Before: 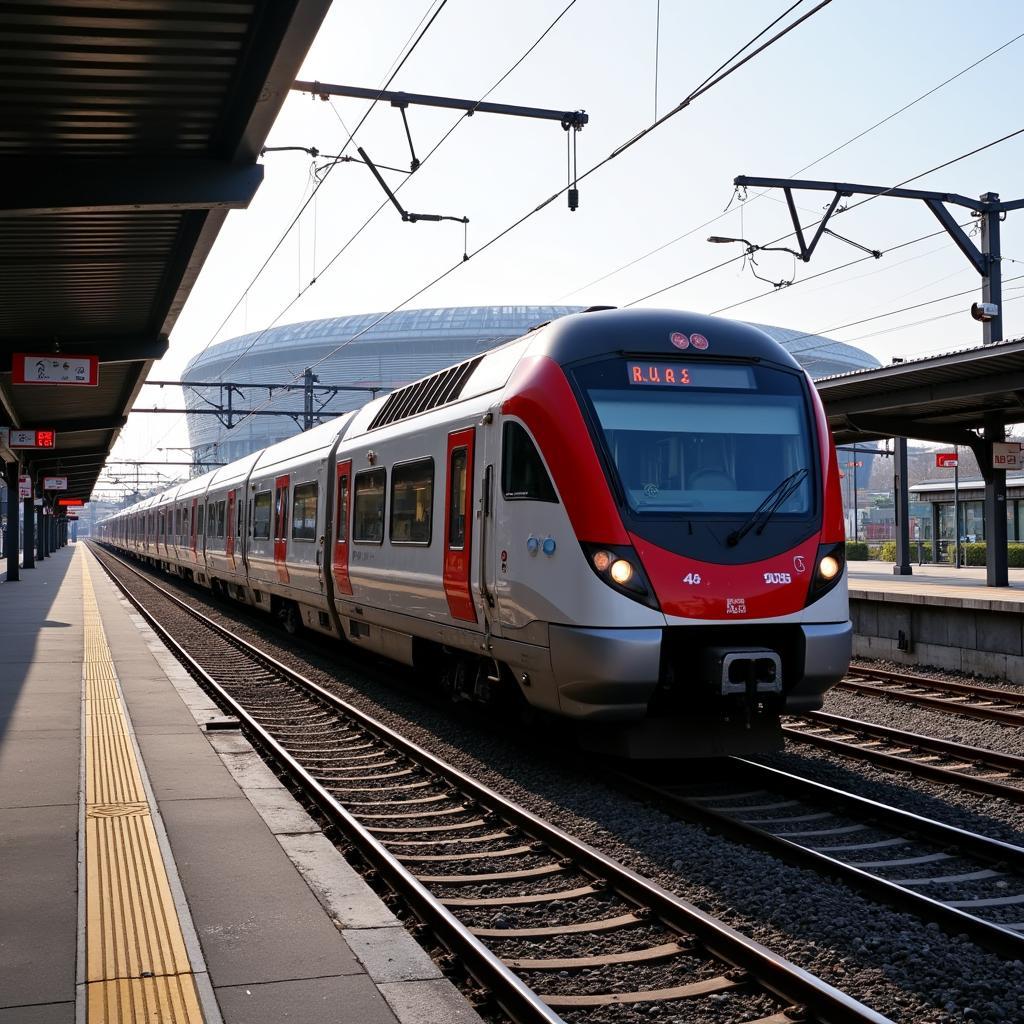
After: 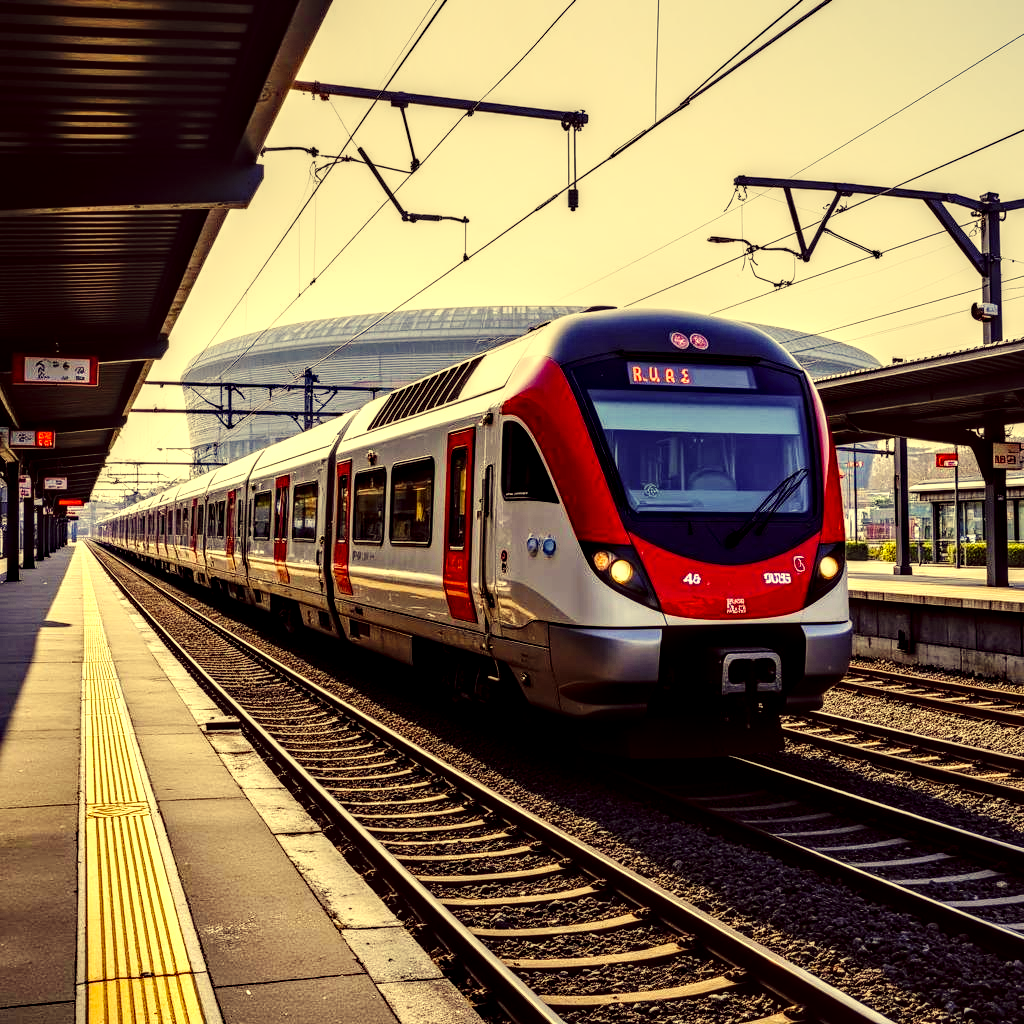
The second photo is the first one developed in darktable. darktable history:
haze removal: compatibility mode true, adaptive false
base curve: curves: ch0 [(0, 0) (0.036, 0.025) (0.121, 0.166) (0.206, 0.329) (0.605, 0.79) (1, 1)], preserve colors none
color correction: highlights a* -0.405, highlights b* 39.88, shadows a* 9.92, shadows b* -0.557
local contrast: highlights 16%, detail 185%
